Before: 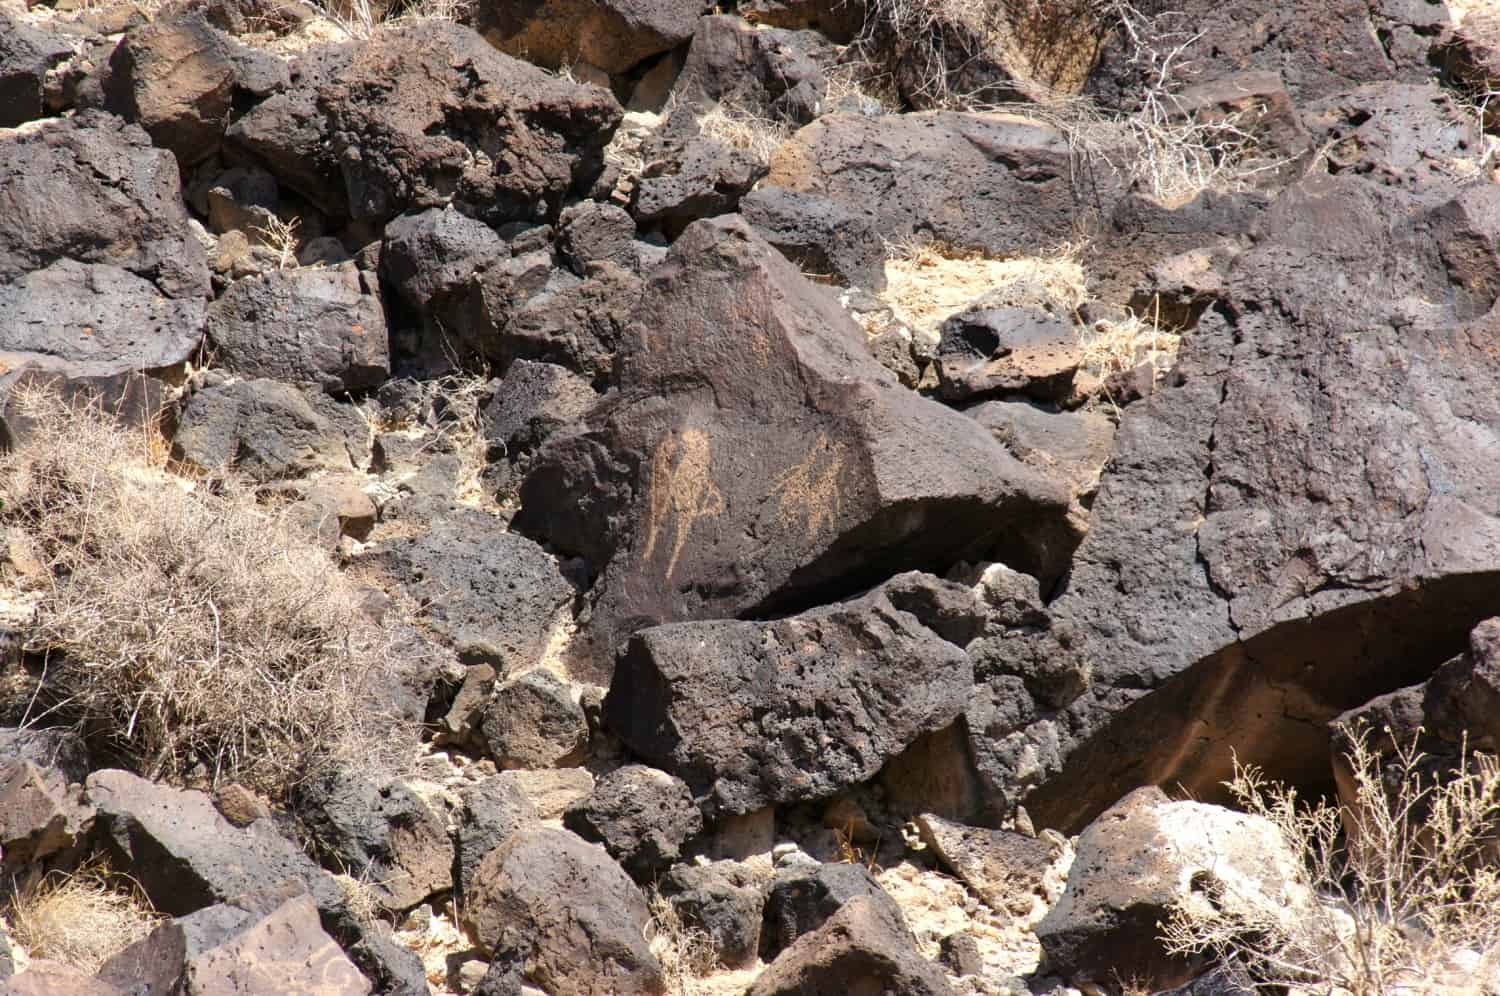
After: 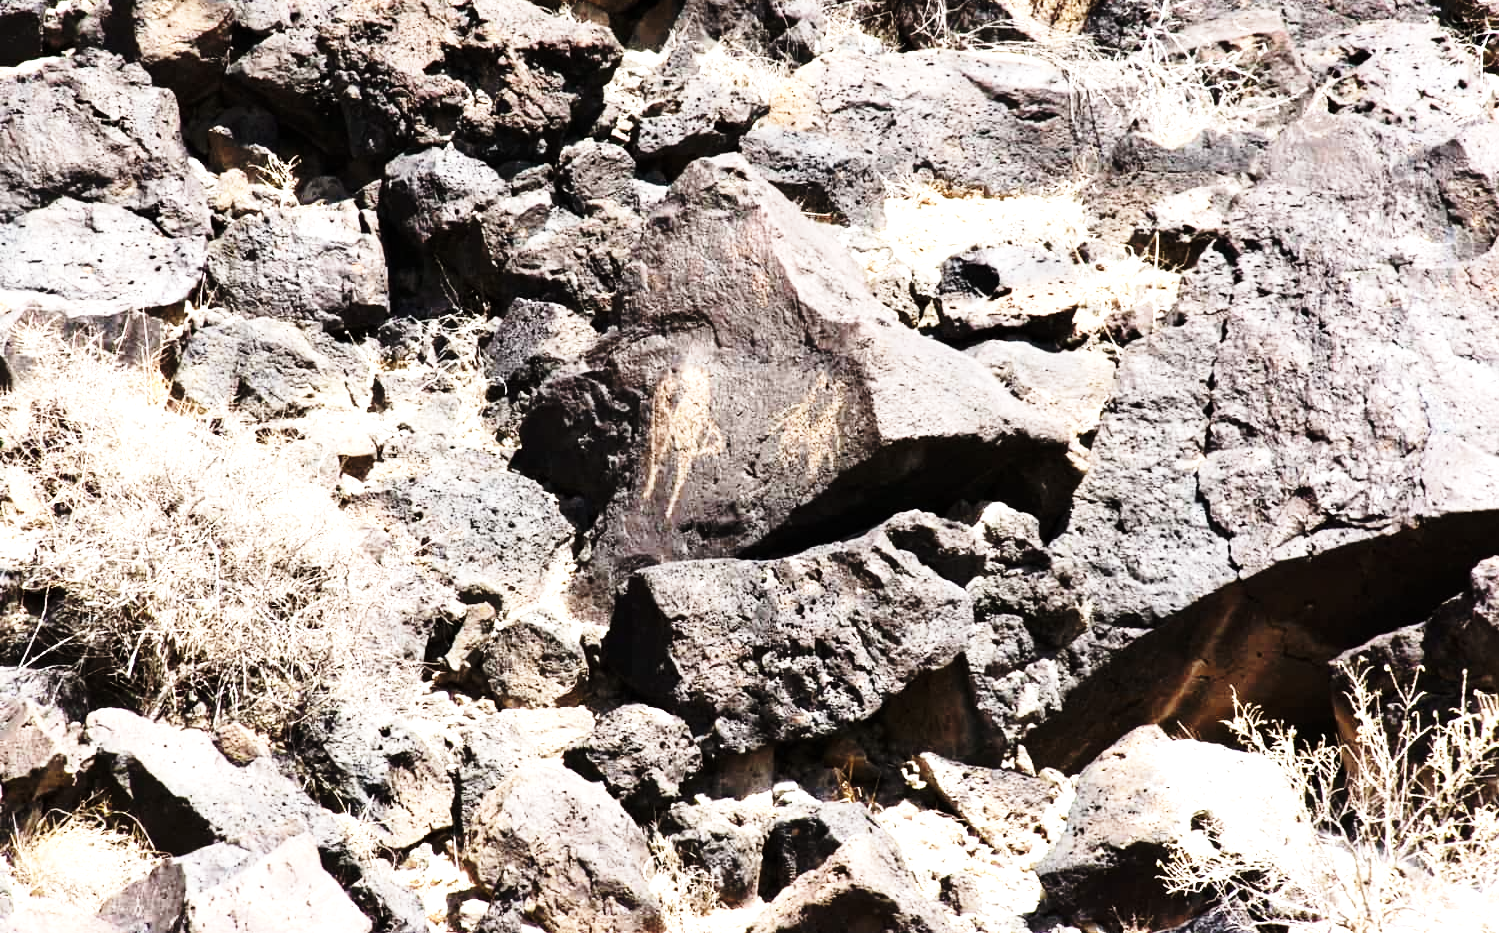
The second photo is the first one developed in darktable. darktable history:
tone equalizer: -8 EV -1.08 EV, -7 EV -1.01 EV, -6 EV -0.867 EV, -5 EV -0.578 EV, -3 EV 0.578 EV, -2 EV 0.867 EV, -1 EV 1.01 EV, +0 EV 1.08 EV, edges refinement/feathering 500, mask exposure compensation -1.57 EV, preserve details no
crop and rotate: top 6.25%
base curve: curves: ch0 [(0, 0) (0.028, 0.03) (0.121, 0.232) (0.46, 0.748) (0.859, 0.968) (1, 1)], preserve colors none
color contrast: green-magenta contrast 0.84, blue-yellow contrast 0.86
